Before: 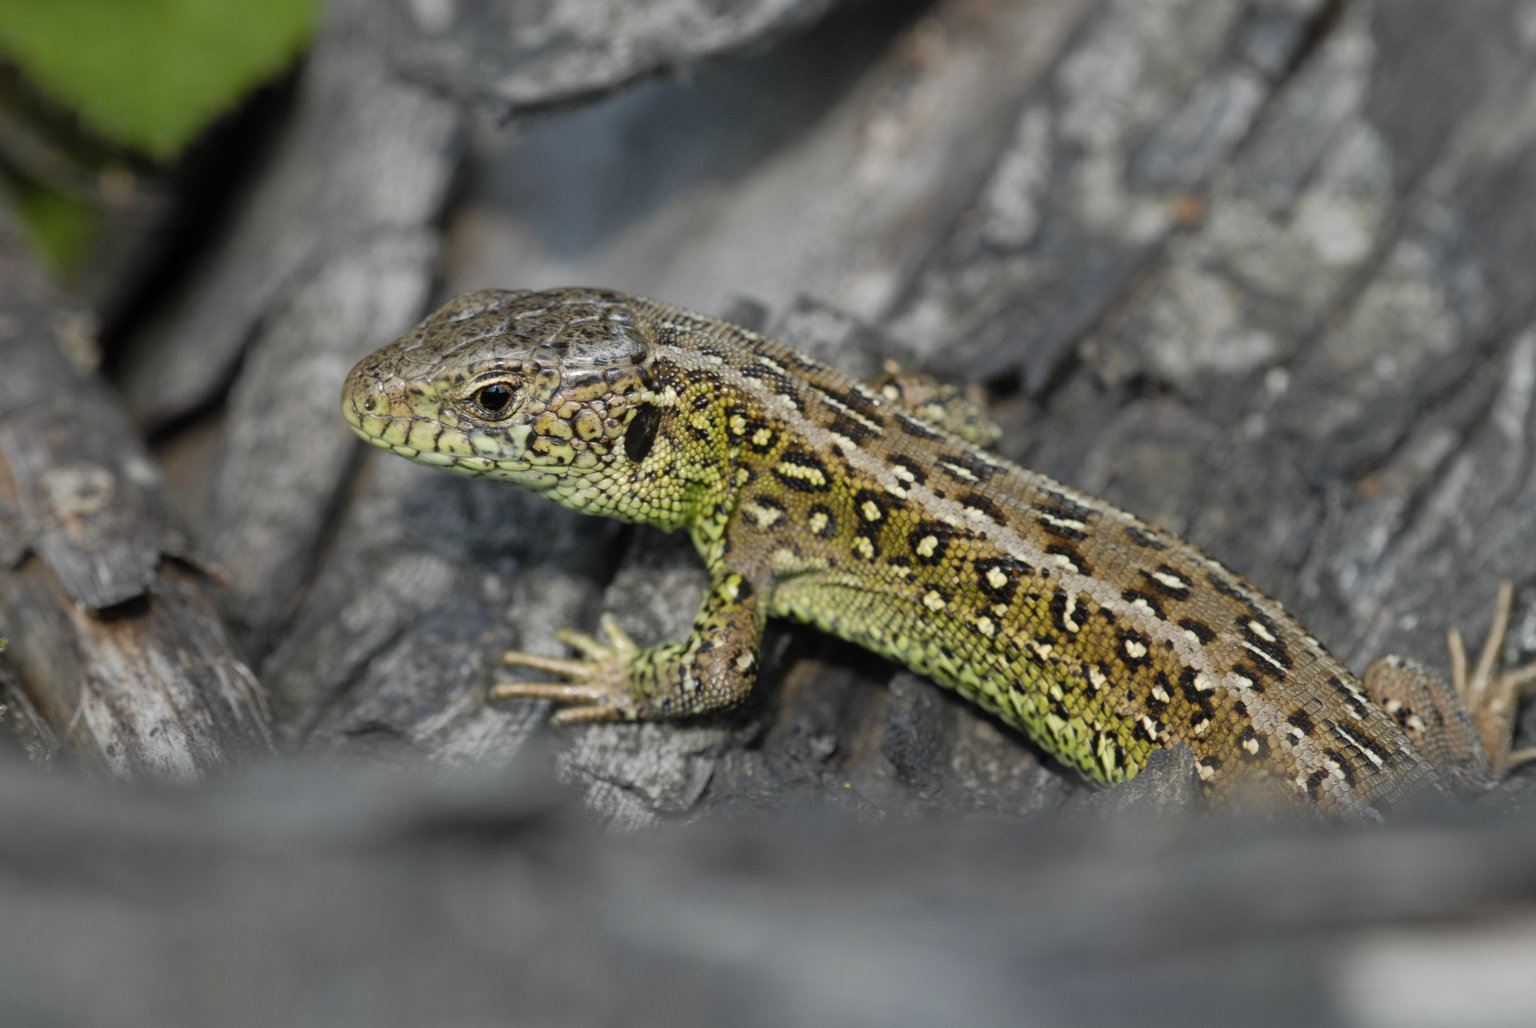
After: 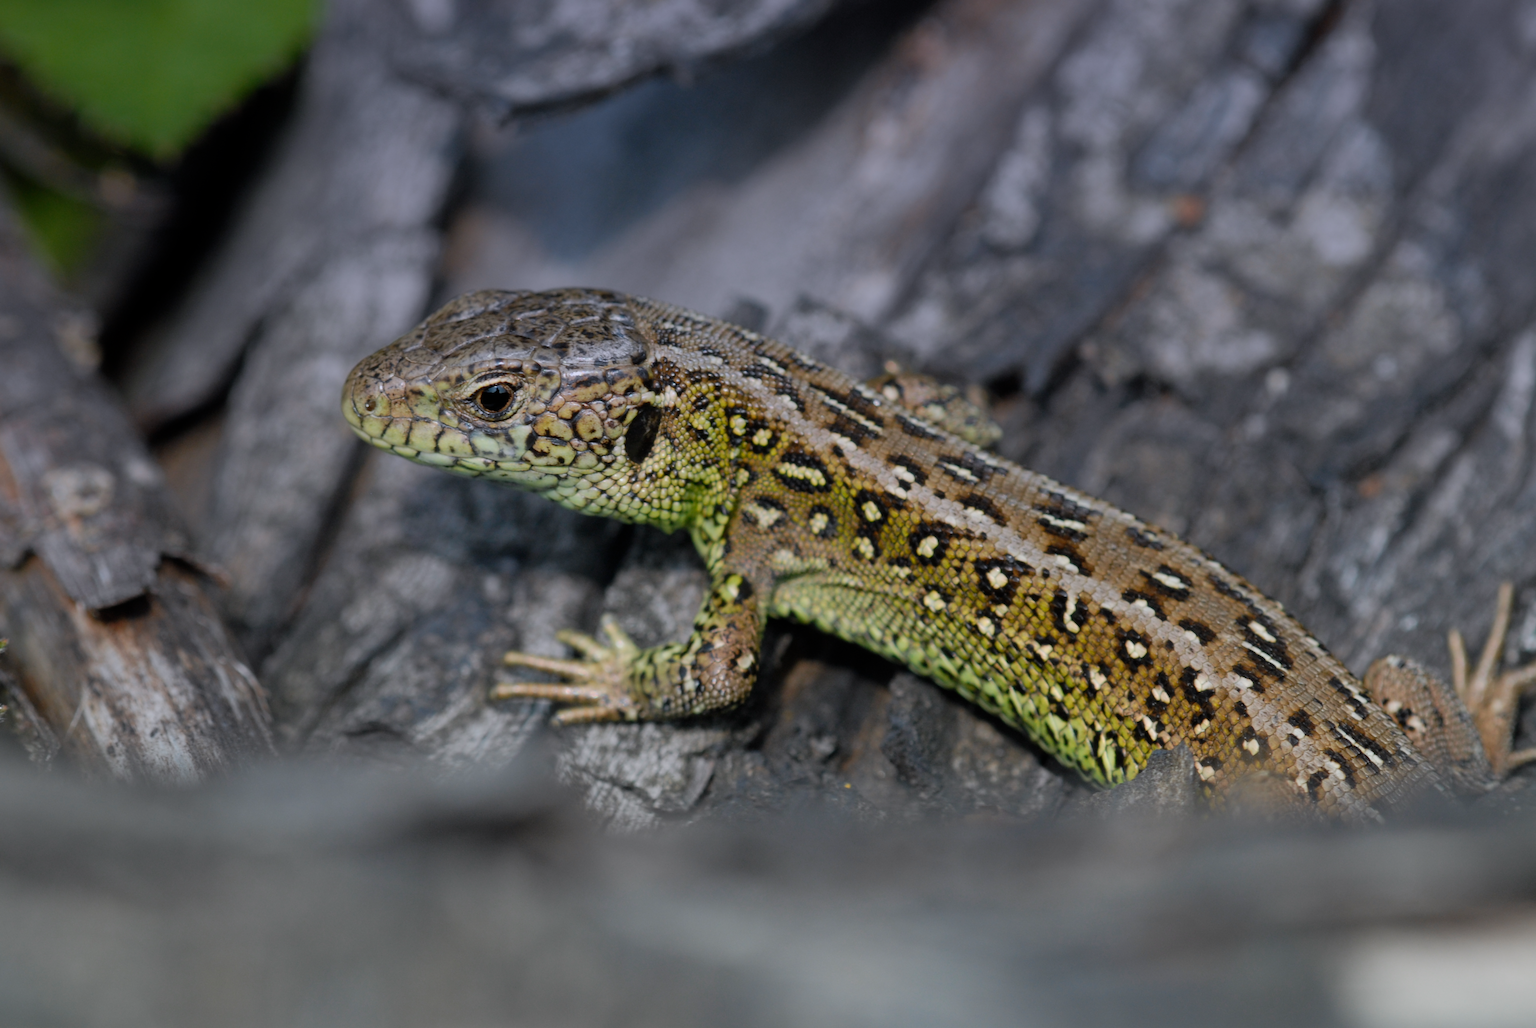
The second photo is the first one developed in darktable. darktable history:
graduated density: hue 238.83°, saturation 50%
exposure: compensate highlight preservation false
